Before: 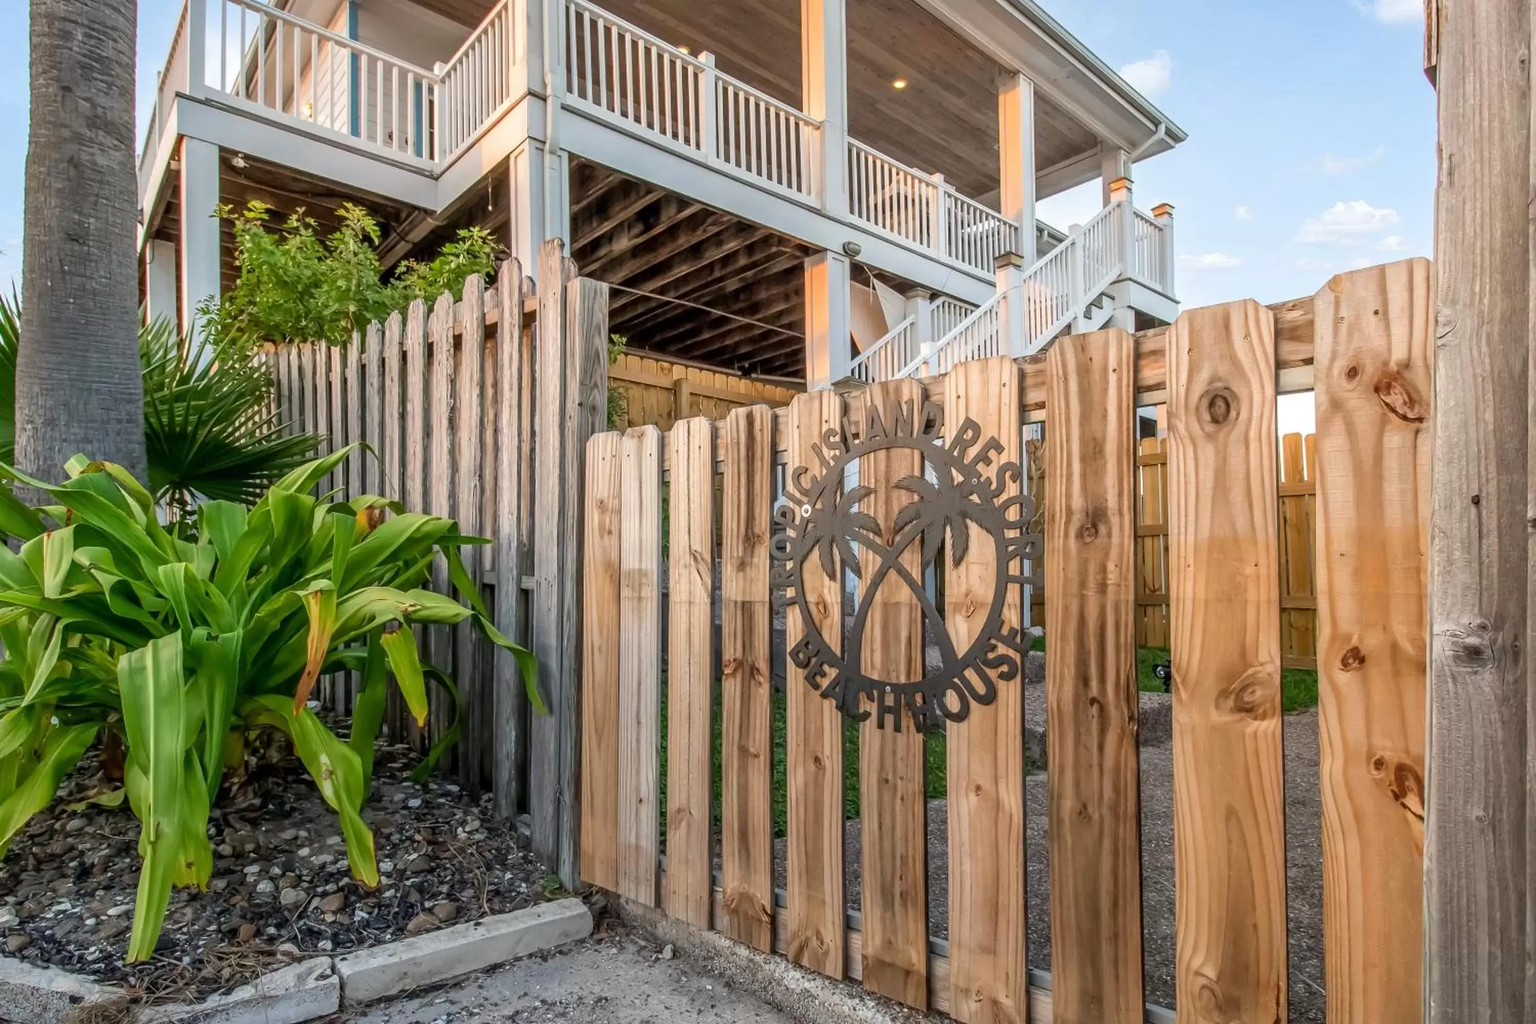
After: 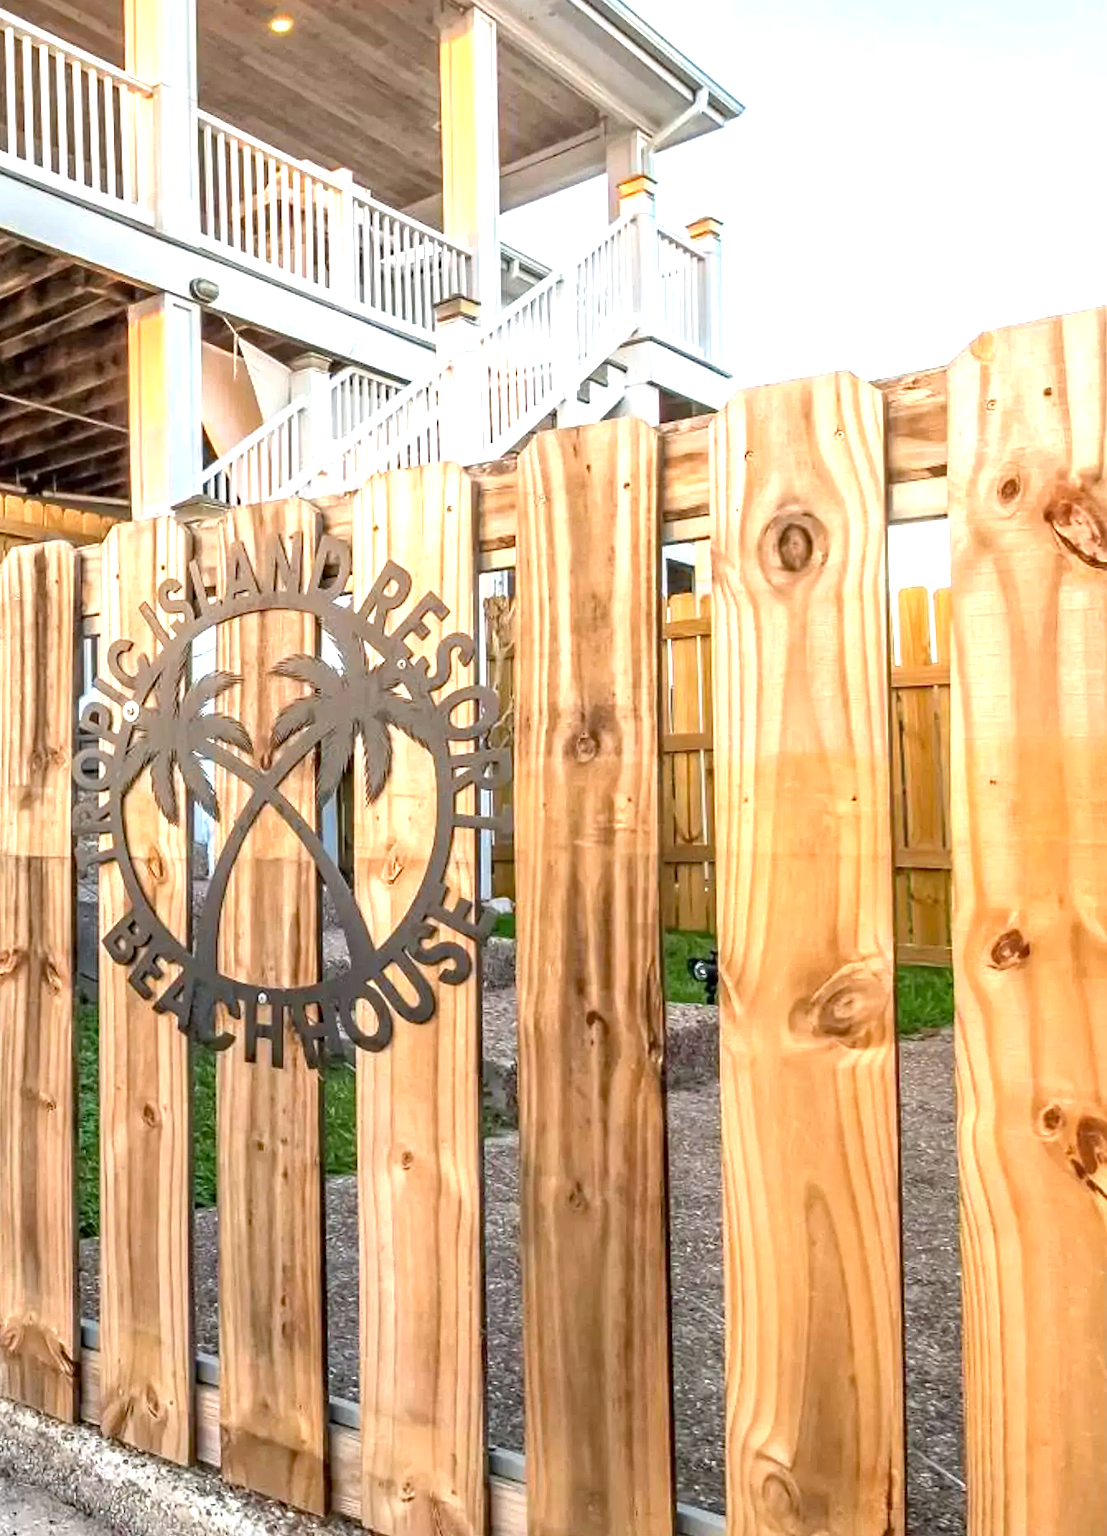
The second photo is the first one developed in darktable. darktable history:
haze removal: compatibility mode true, adaptive false
crop: left 47.214%, top 6.734%, right 7.945%
exposure: exposure 1.136 EV, compensate exposure bias true, compensate highlight preservation false
